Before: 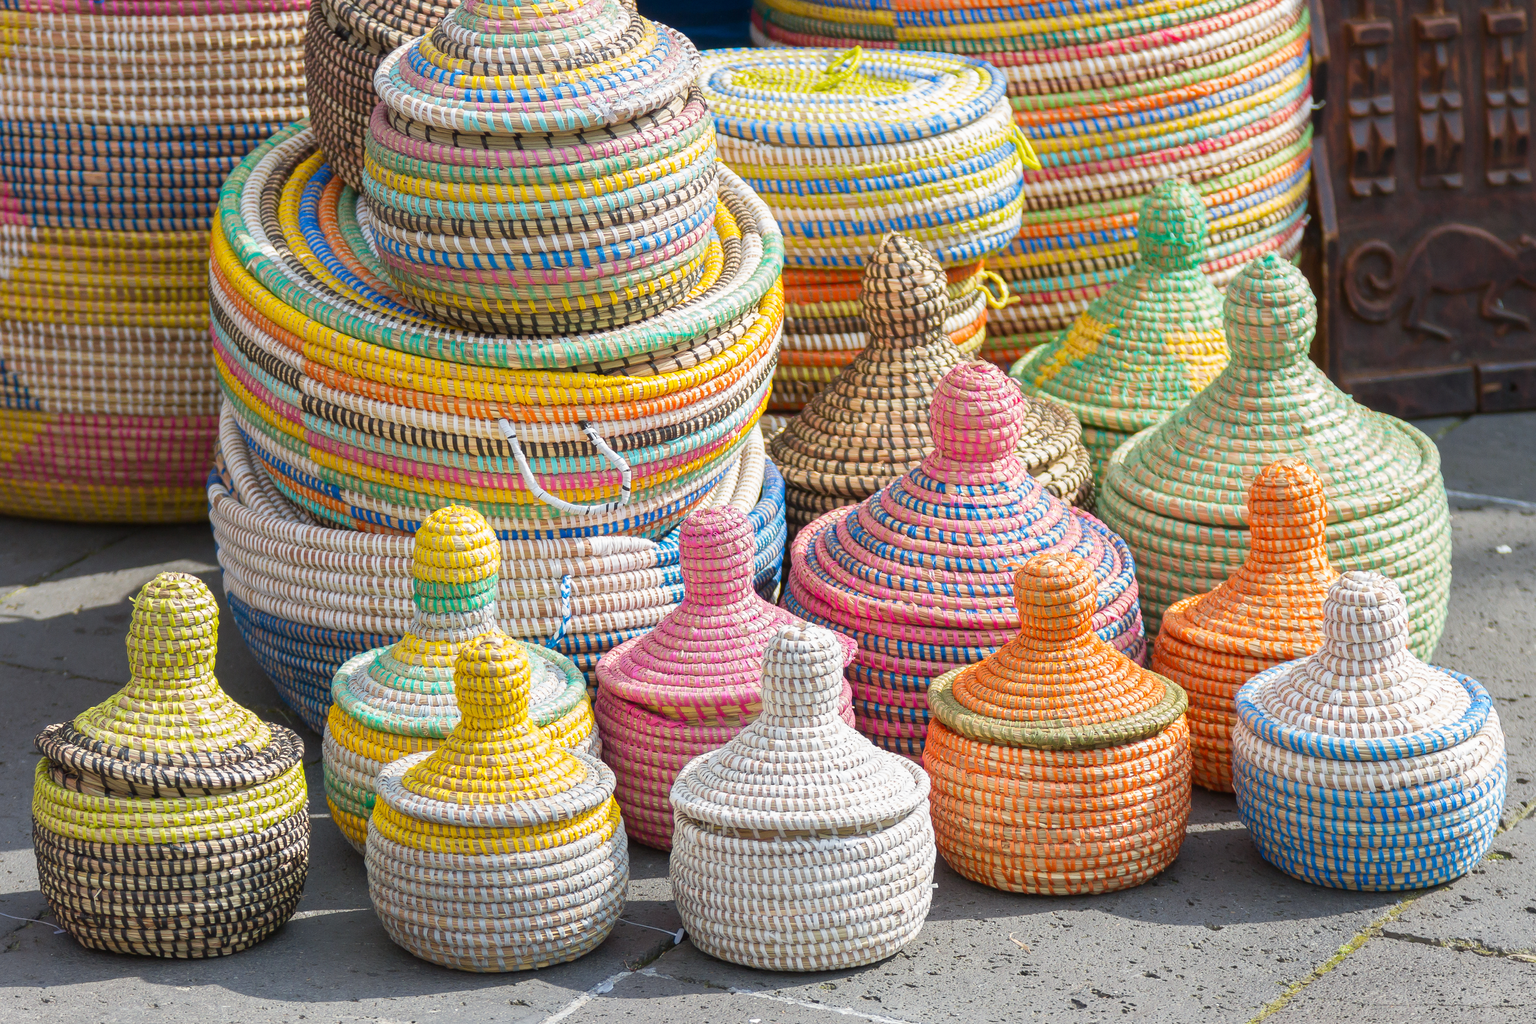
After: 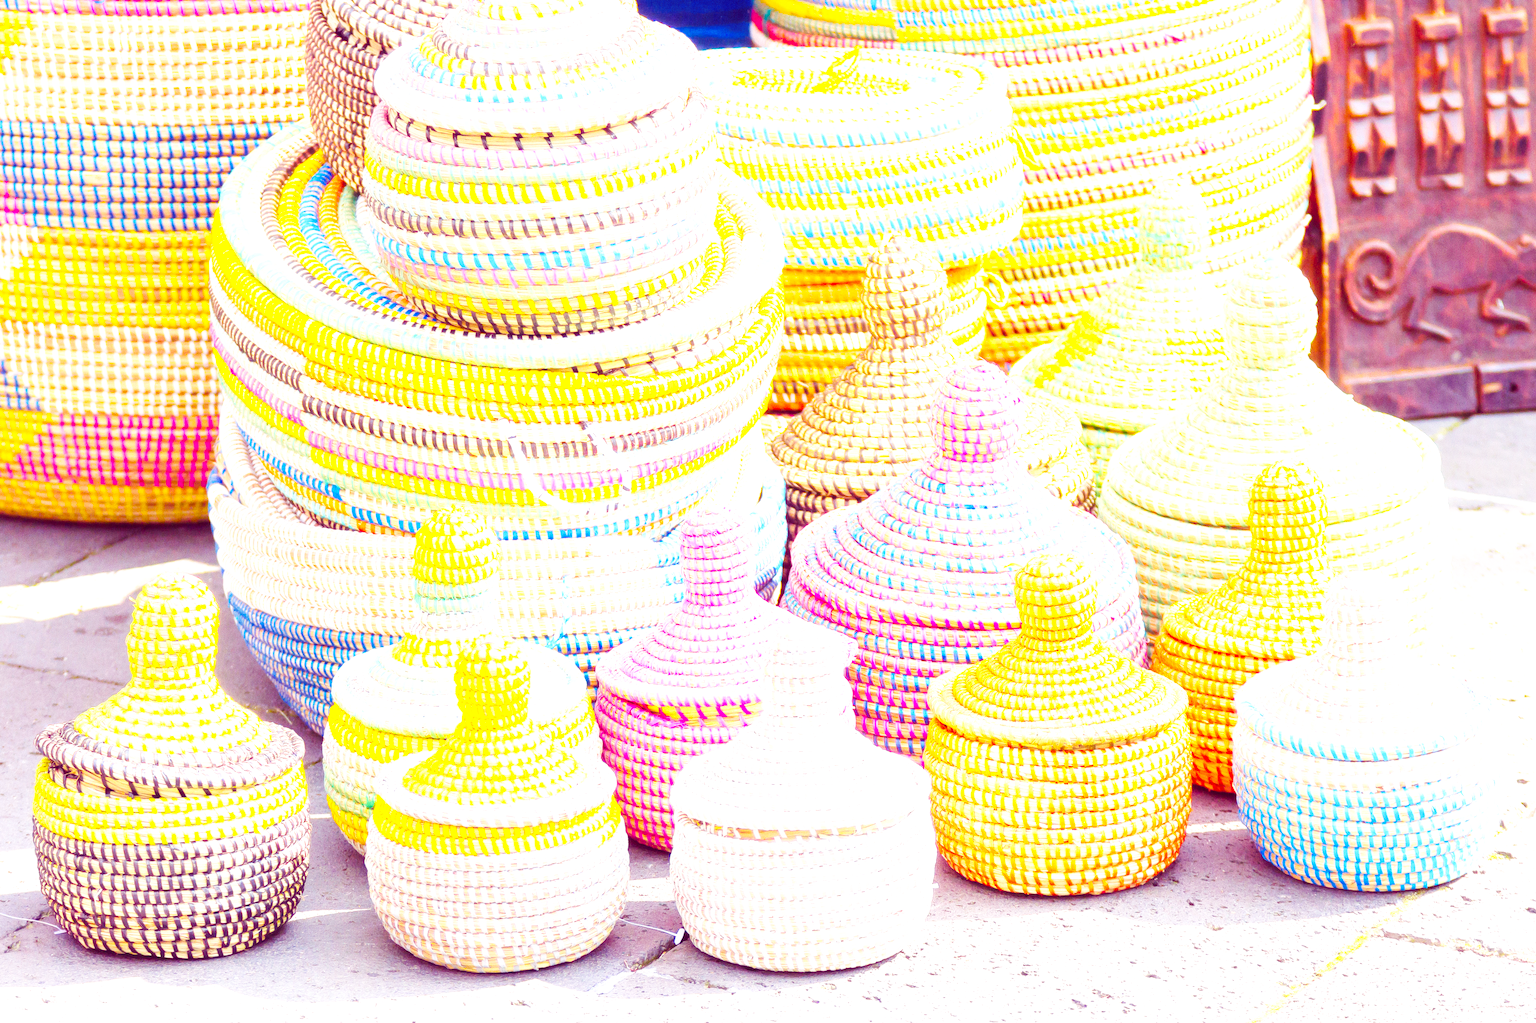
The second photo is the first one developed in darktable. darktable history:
exposure: exposure 2 EV, compensate highlight preservation false
base curve: curves: ch0 [(0, 0.003) (0.001, 0.002) (0.006, 0.004) (0.02, 0.022) (0.048, 0.086) (0.094, 0.234) (0.162, 0.431) (0.258, 0.629) (0.385, 0.8) (0.548, 0.918) (0.751, 0.988) (1, 1)], preserve colors none
color balance rgb: shadows lift › chroma 6.43%, shadows lift › hue 305.74°, highlights gain › chroma 2.43%, highlights gain › hue 35.74°, global offset › chroma 0.28%, global offset › hue 320.29°, linear chroma grading › global chroma 5.5%, perceptual saturation grading › global saturation 30%, contrast 5.15%
